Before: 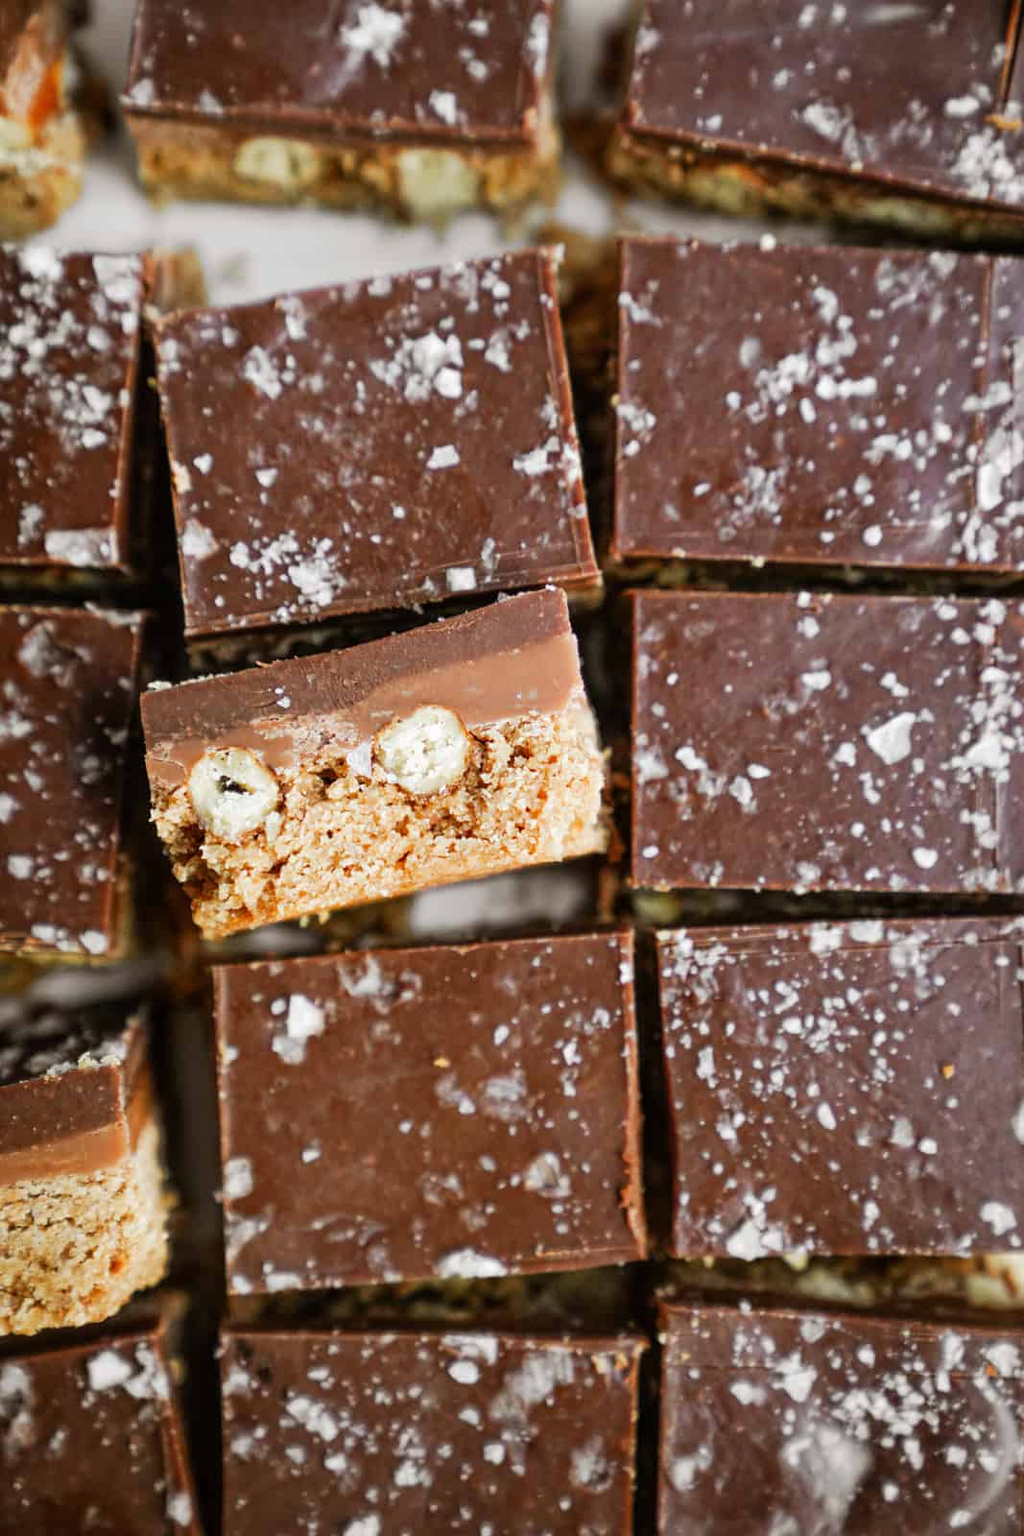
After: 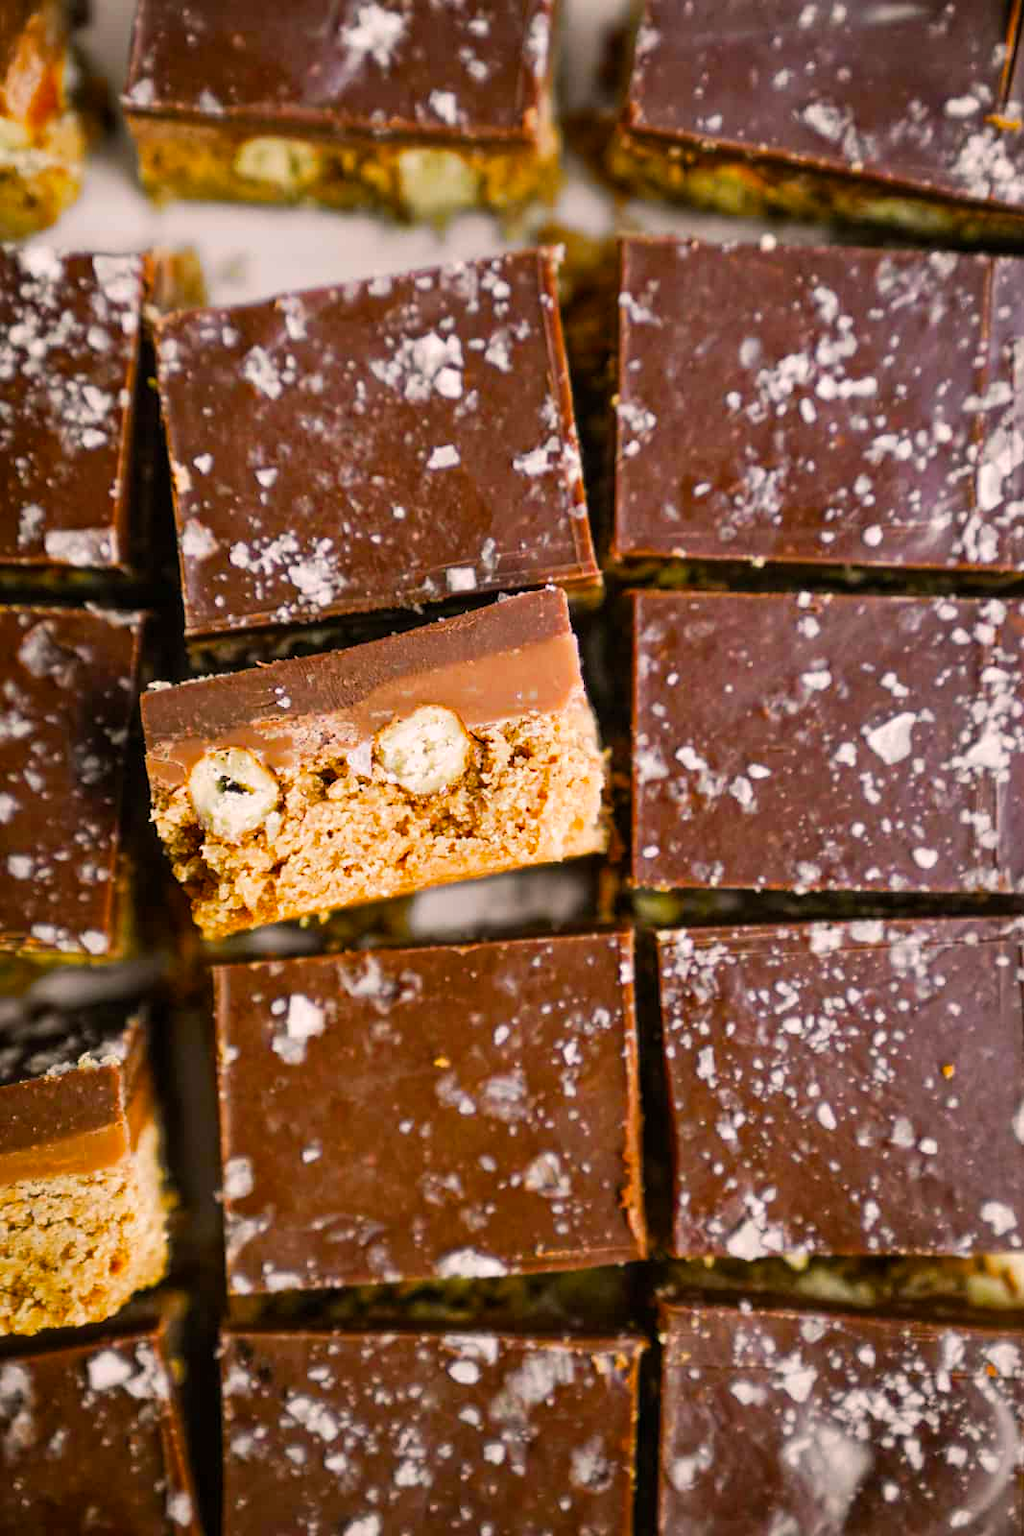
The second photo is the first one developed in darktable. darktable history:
color balance rgb: highlights gain › chroma 2.306%, highlights gain › hue 37.75°, linear chroma grading › global chroma 9.102%, perceptual saturation grading › global saturation 19.845%, global vibrance 25.312%
